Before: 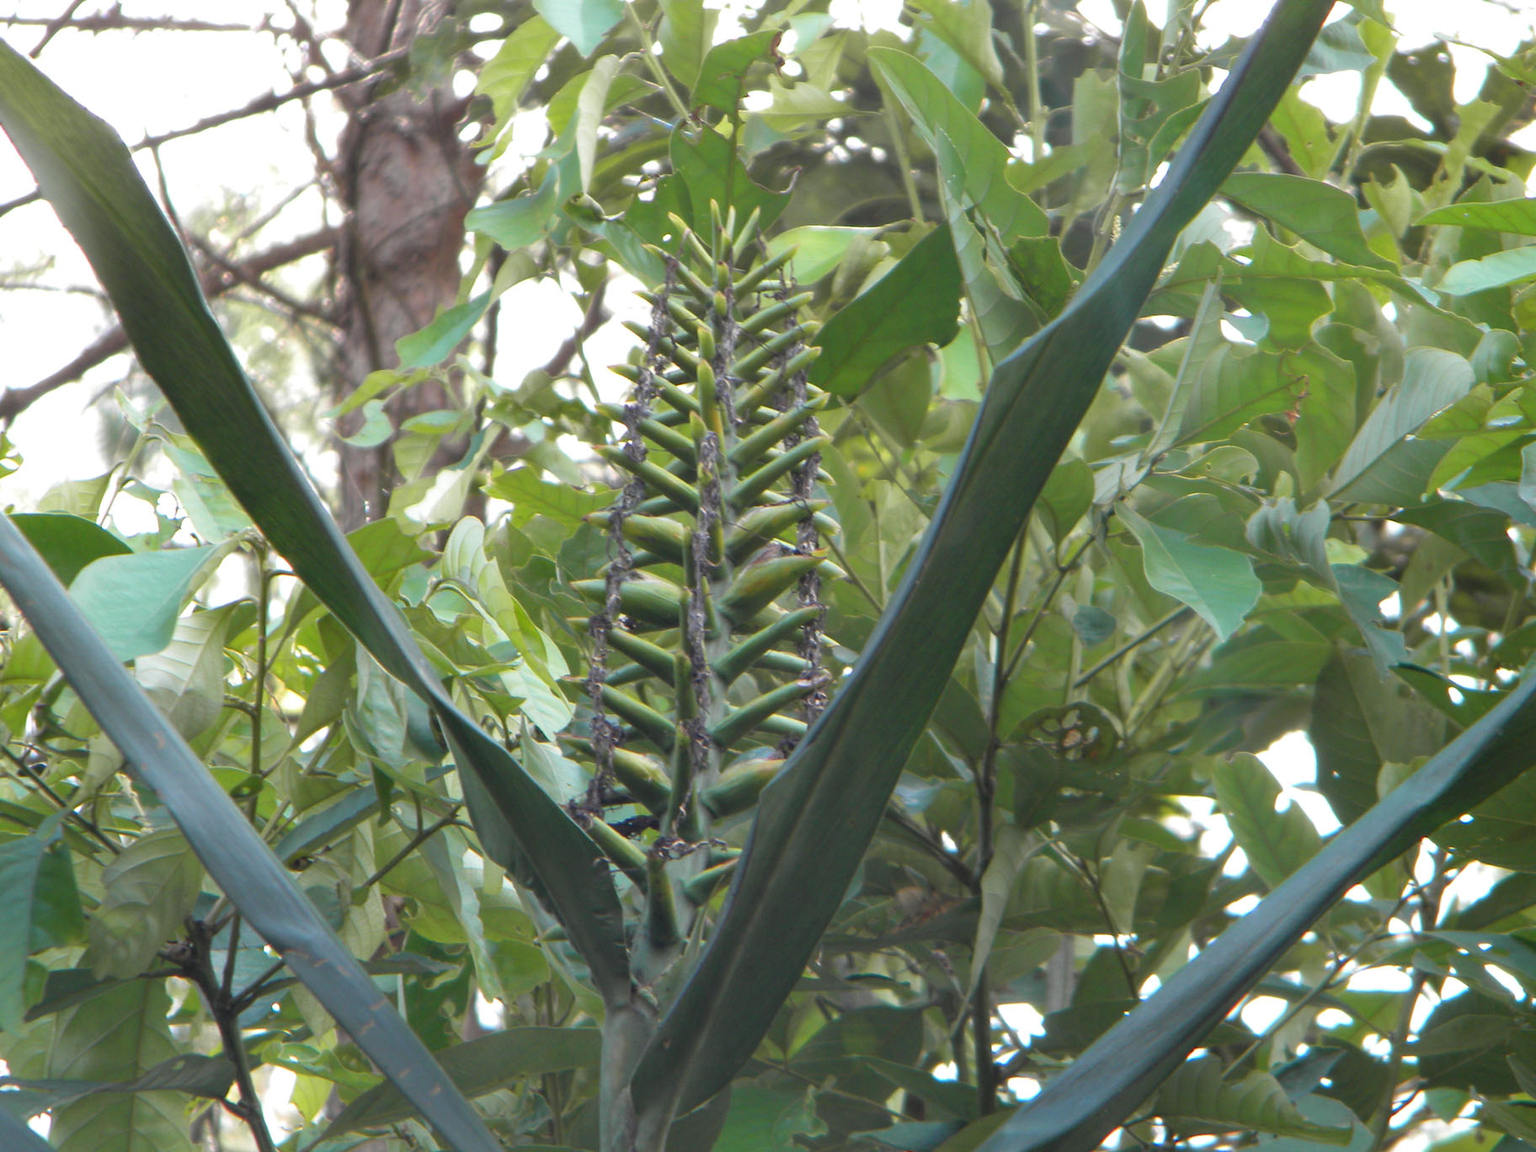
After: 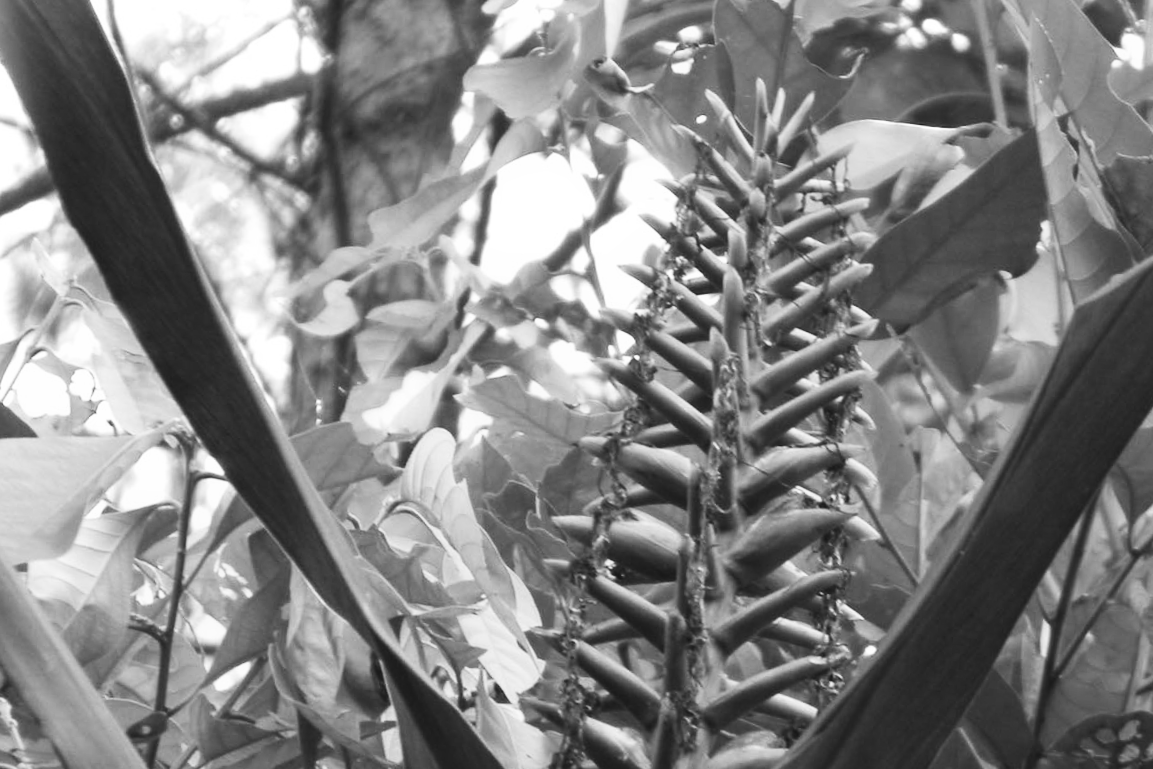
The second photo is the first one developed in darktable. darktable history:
color balance rgb: linear chroma grading › global chroma 15%, perceptual saturation grading › global saturation 30%
crop and rotate: angle -4.99°, left 2.122%, top 6.945%, right 27.566%, bottom 30.519%
monochrome: on, module defaults
contrast brightness saturation: contrast 0.28
white balance: emerald 1
